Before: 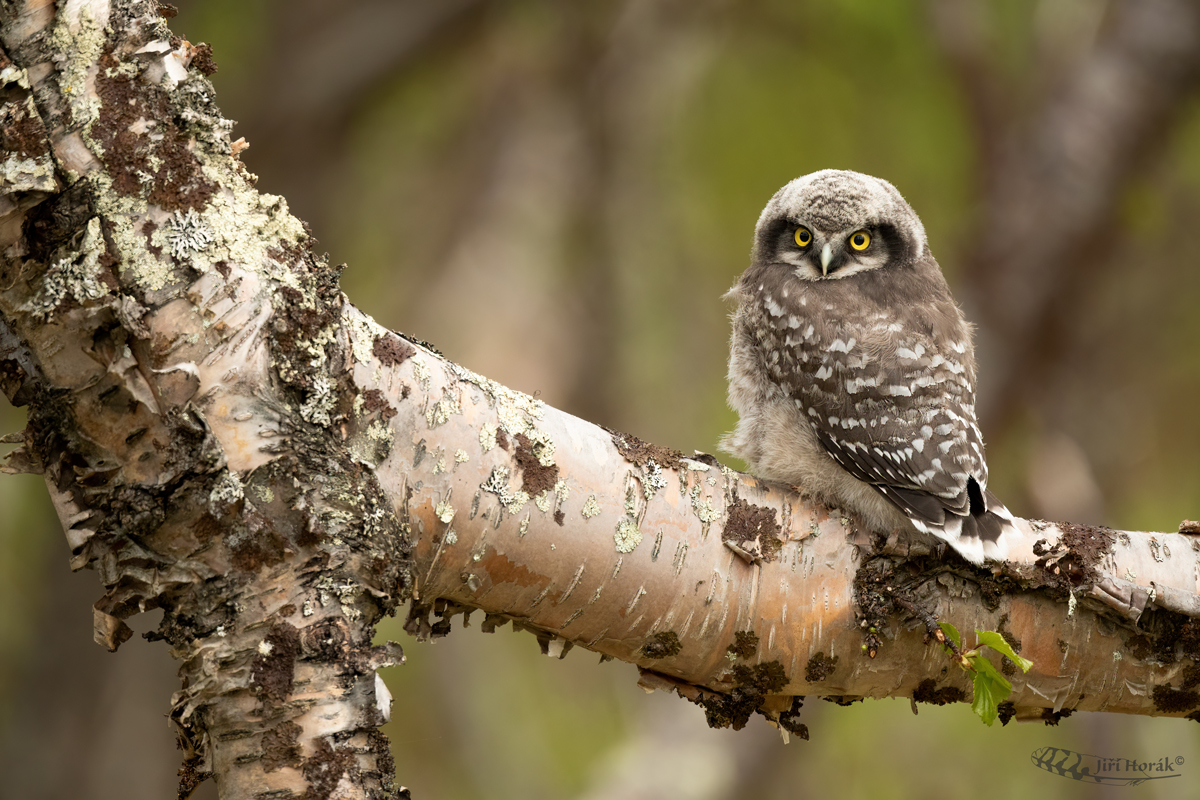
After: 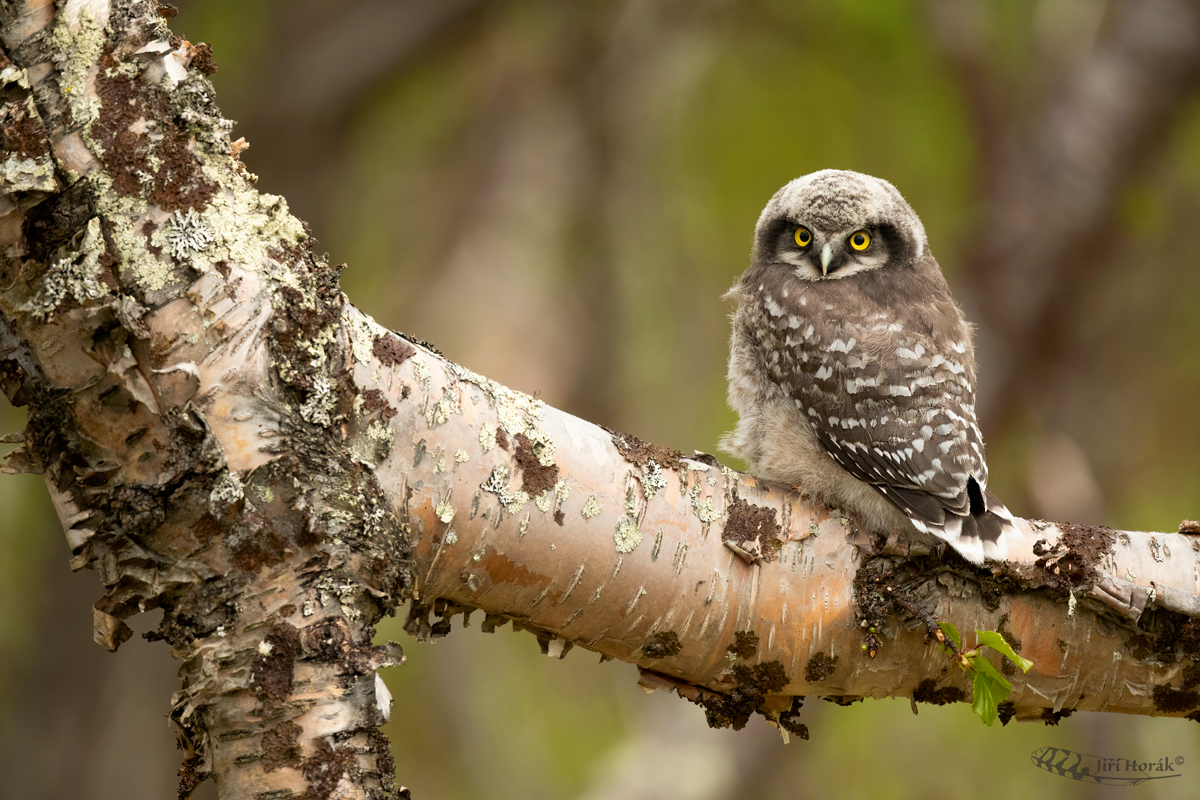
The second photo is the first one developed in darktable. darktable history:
color correction: highlights b* -0.001, saturation 1.13
